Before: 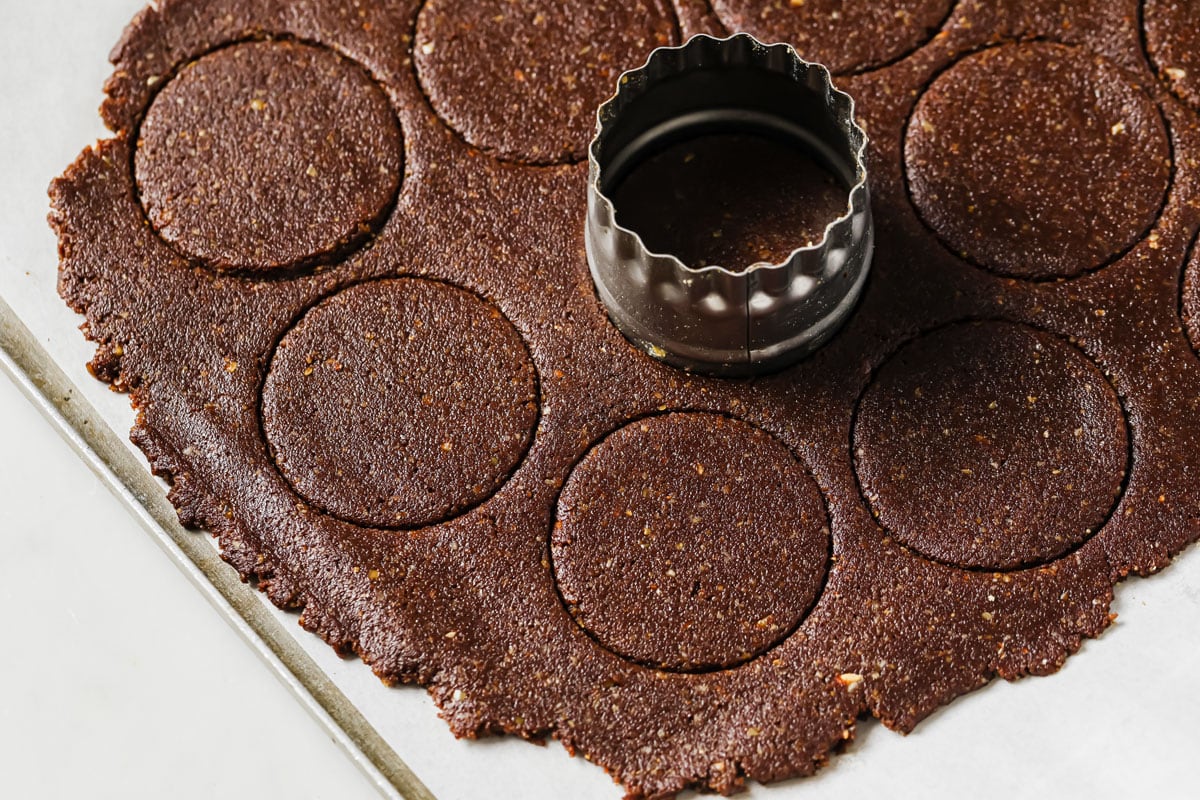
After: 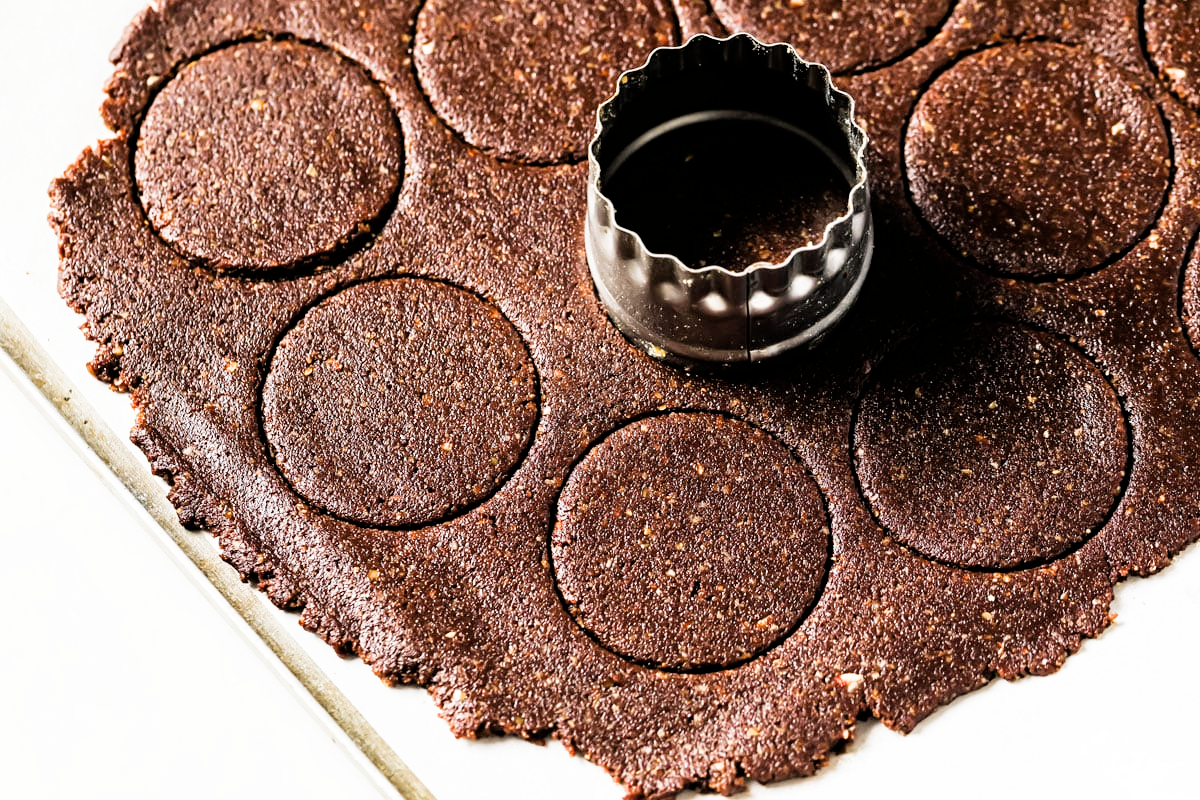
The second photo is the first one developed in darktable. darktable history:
filmic rgb: black relative exposure -5 EV, white relative exposure 3.5 EV, hardness 3.19, contrast 1.3, highlights saturation mix -50%
exposure: black level correction 0.001, exposure 1.116 EV, compensate highlight preservation false
